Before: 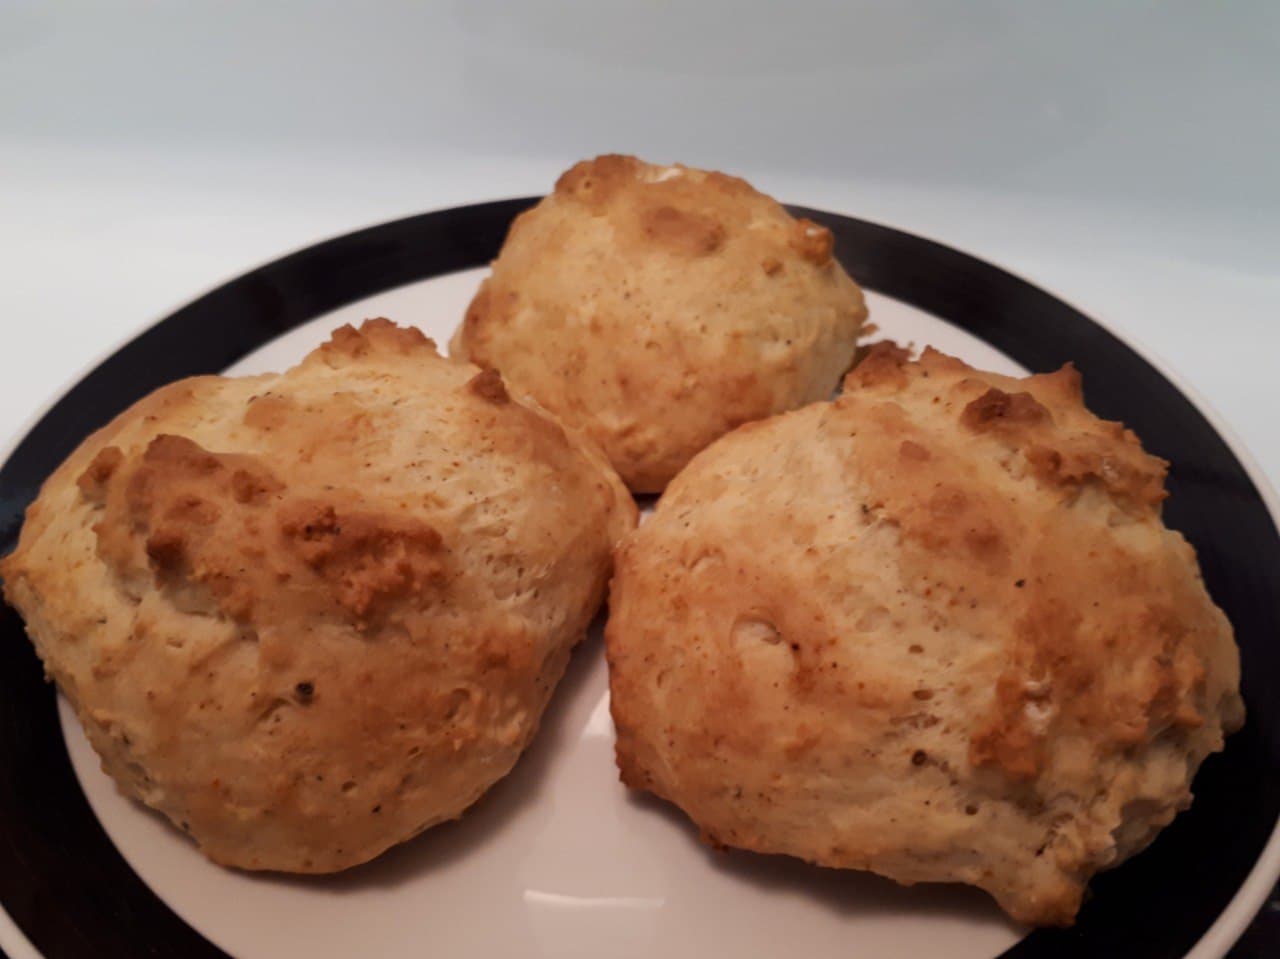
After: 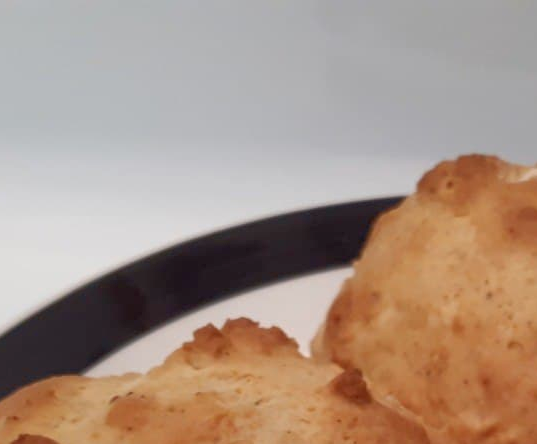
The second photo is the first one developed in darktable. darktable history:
rgb curve: curves: ch0 [(0, 0) (0.072, 0.166) (0.217, 0.293) (0.414, 0.42) (1, 1)], compensate middle gray true, preserve colors basic power
crop and rotate: left 10.817%, top 0.062%, right 47.194%, bottom 53.626%
